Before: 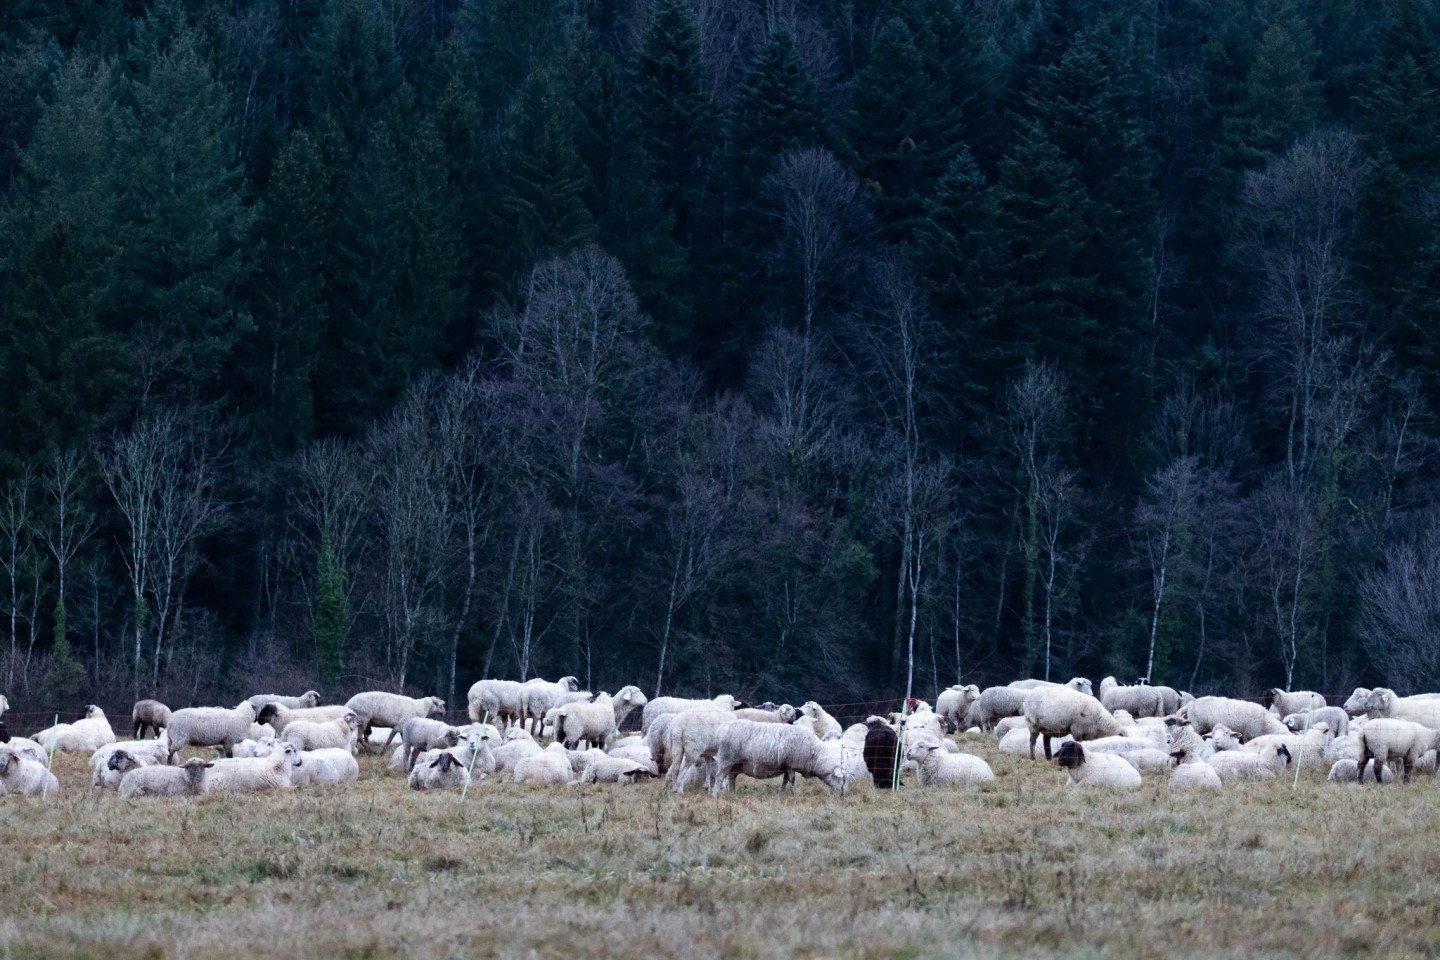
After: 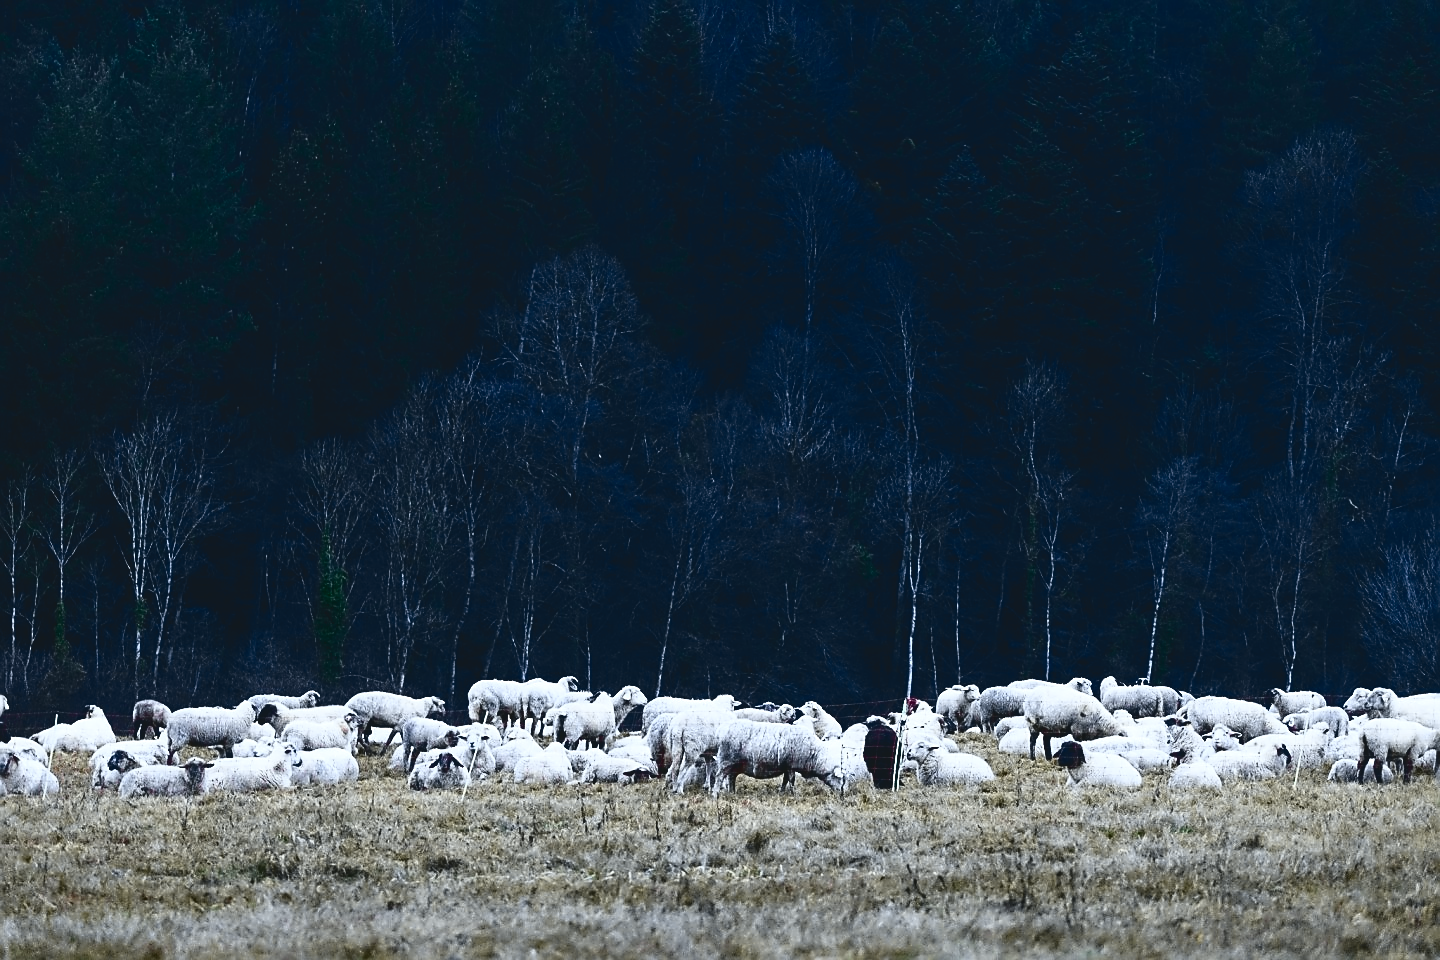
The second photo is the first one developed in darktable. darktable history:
levels: white 99.94%, levels [0, 0.492, 0.984]
sharpen: radius 1.362, amount 1.242, threshold 0.838
contrast brightness saturation: contrast 0.191, brightness -0.109, saturation 0.206
tone curve: curves: ch0 [(0, 0.074) (0.129, 0.136) (0.285, 0.301) (0.689, 0.764) (0.854, 0.926) (0.987, 0.977)]; ch1 [(0, 0) (0.337, 0.249) (0.434, 0.437) (0.485, 0.491) (0.515, 0.495) (0.566, 0.57) (0.625, 0.625) (0.764, 0.806) (1, 1)]; ch2 [(0, 0) (0.314, 0.301) (0.401, 0.411) (0.505, 0.499) (0.54, 0.54) (0.608, 0.613) (0.706, 0.735) (1, 1)], color space Lab, independent channels, preserve colors none
